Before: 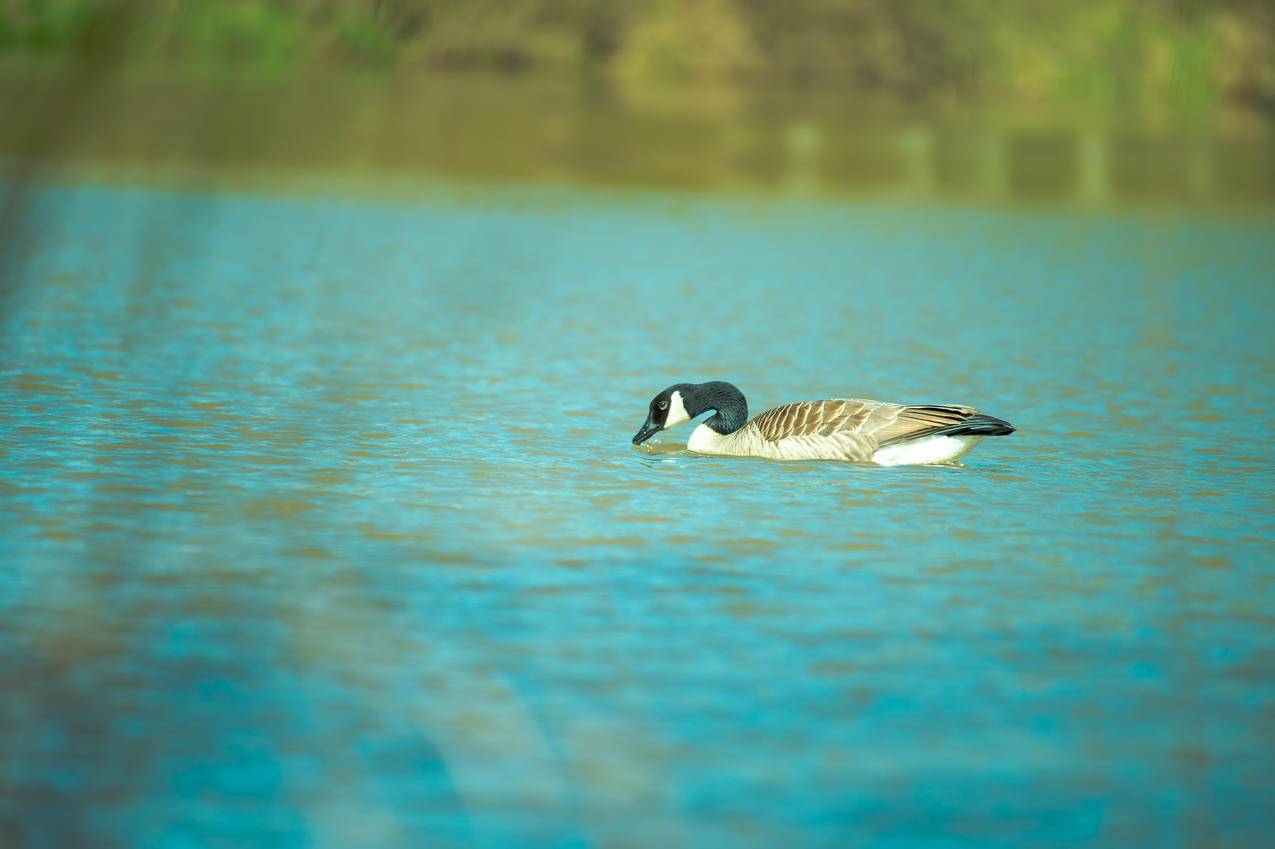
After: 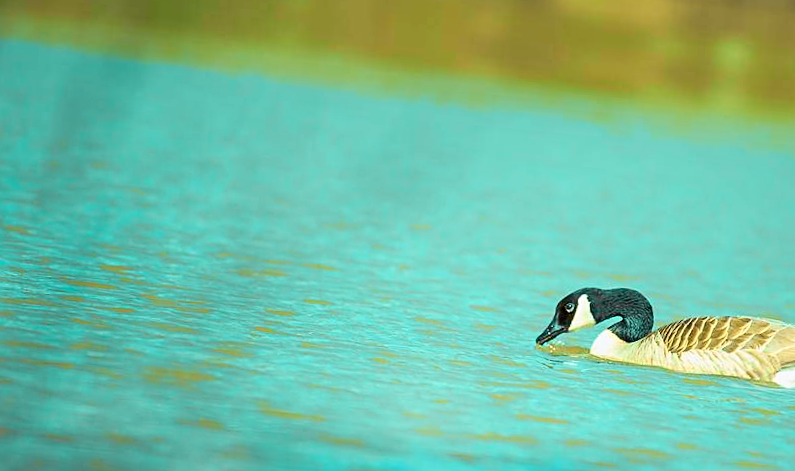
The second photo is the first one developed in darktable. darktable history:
crop and rotate: angle -4.99°, left 2.122%, top 6.945%, right 27.566%, bottom 30.519%
sharpen: on, module defaults
tone curve: curves: ch0 [(0, 0) (0.071, 0.047) (0.266, 0.26) (0.491, 0.552) (0.753, 0.818) (1, 0.983)]; ch1 [(0, 0) (0.346, 0.307) (0.408, 0.369) (0.463, 0.443) (0.482, 0.493) (0.502, 0.5) (0.517, 0.518) (0.546, 0.576) (0.588, 0.643) (0.651, 0.709) (1, 1)]; ch2 [(0, 0) (0.346, 0.34) (0.434, 0.46) (0.485, 0.494) (0.5, 0.494) (0.517, 0.503) (0.535, 0.545) (0.583, 0.624) (0.625, 0.678) (1, 1)], color space Lab, independent channels, preserve colors none
